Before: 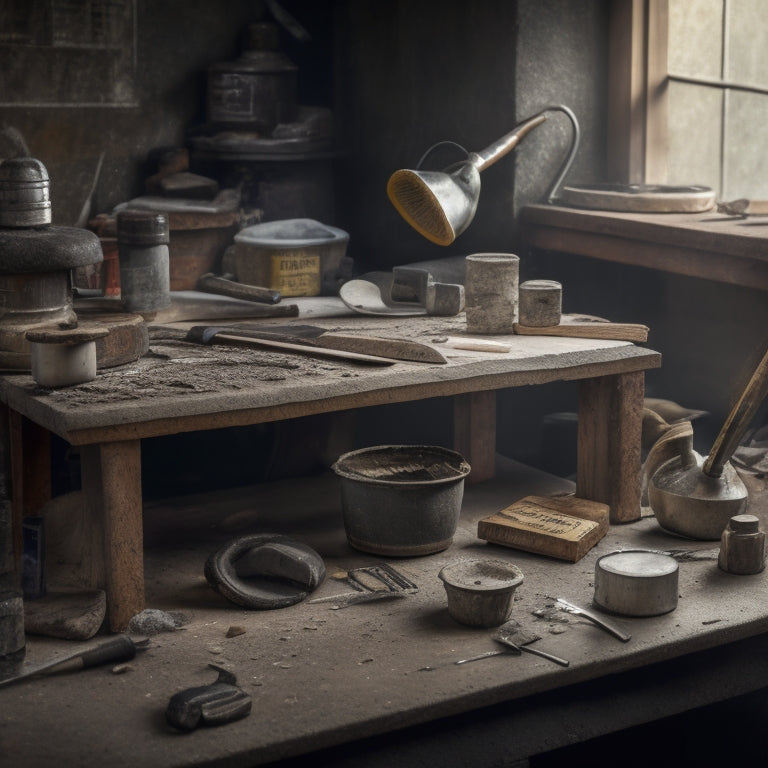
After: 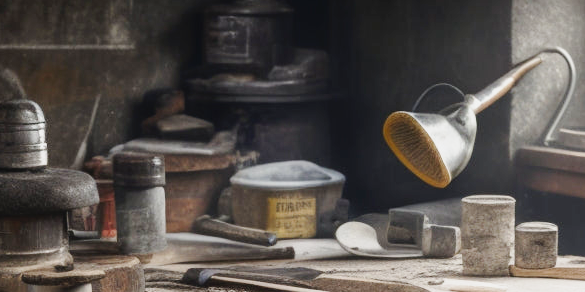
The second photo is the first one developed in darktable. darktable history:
crop: left 0.579%, top 7.627%, right 23.167%, bottom 54.275%
tone curve: curves: ch0 [(0, 0) (0.003, 0.035) (0.011, 0.035) (0.025, 0.035) (0.044, 0.046) (0.069, 0.063) (0.1, 0.084) (0.136, 0.123) (0.177, 0.174) (0.224, 0.232) (0.277, 0.304) (0.335, 0.387) (0.399, 0.476) (0.468, 0.566) (0.543, 0.639) (0.623, 0.714) (0.709, 0.776) (0.801, 0.851) (0.898, 0.921) (1, 1)], preserve colors none
base curve: curves: ch0 [(0, 0) (0.088, 0.125) (0.176, 0.251) (0.354, 0.501) (0.613, 0.749) (1, 0.877)], preserve colors none
